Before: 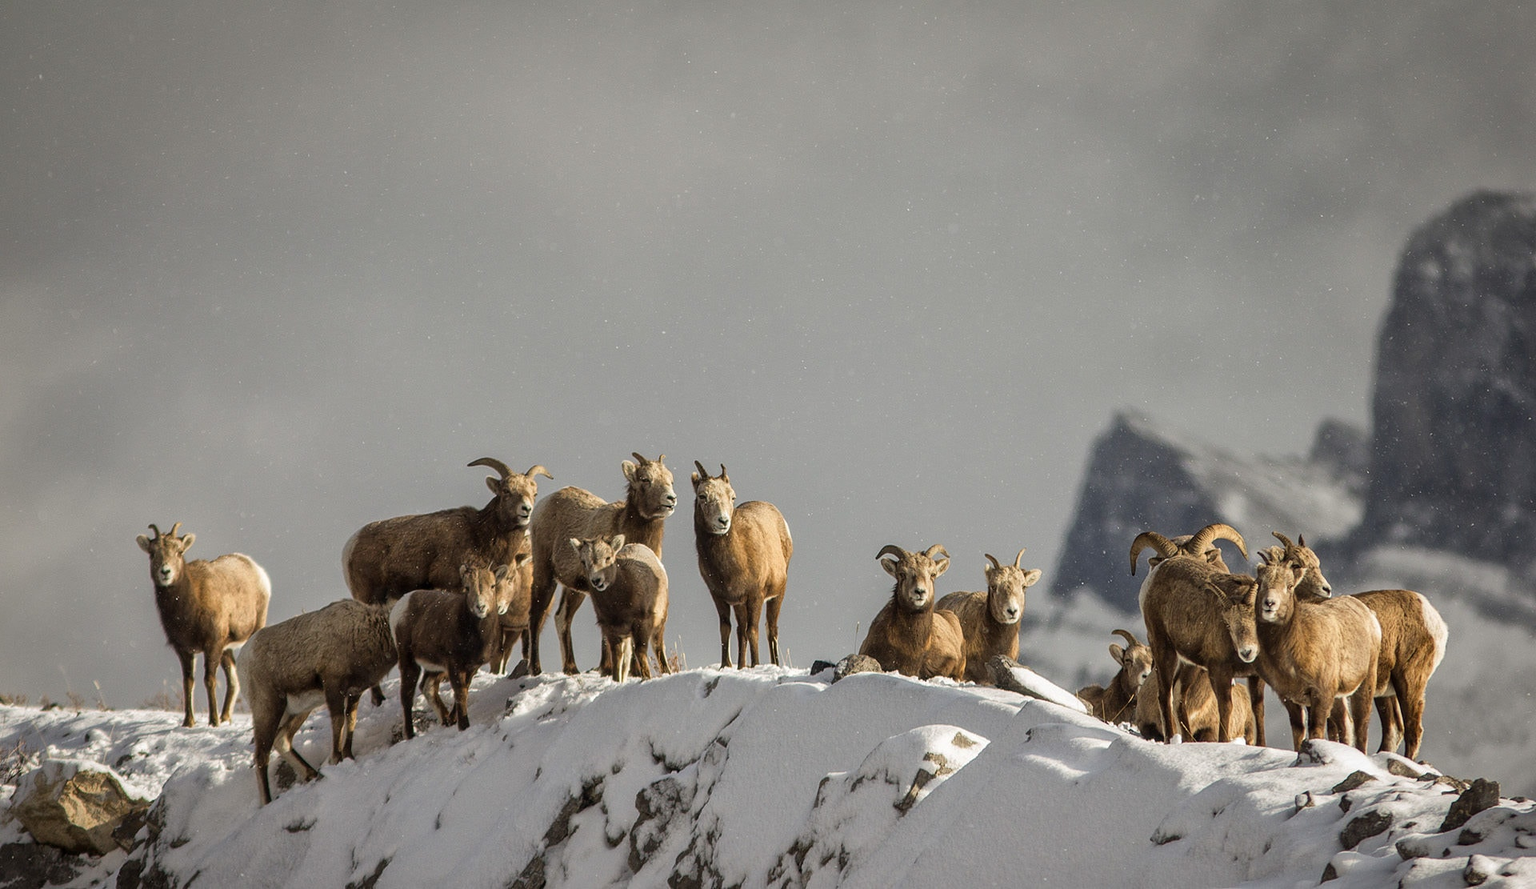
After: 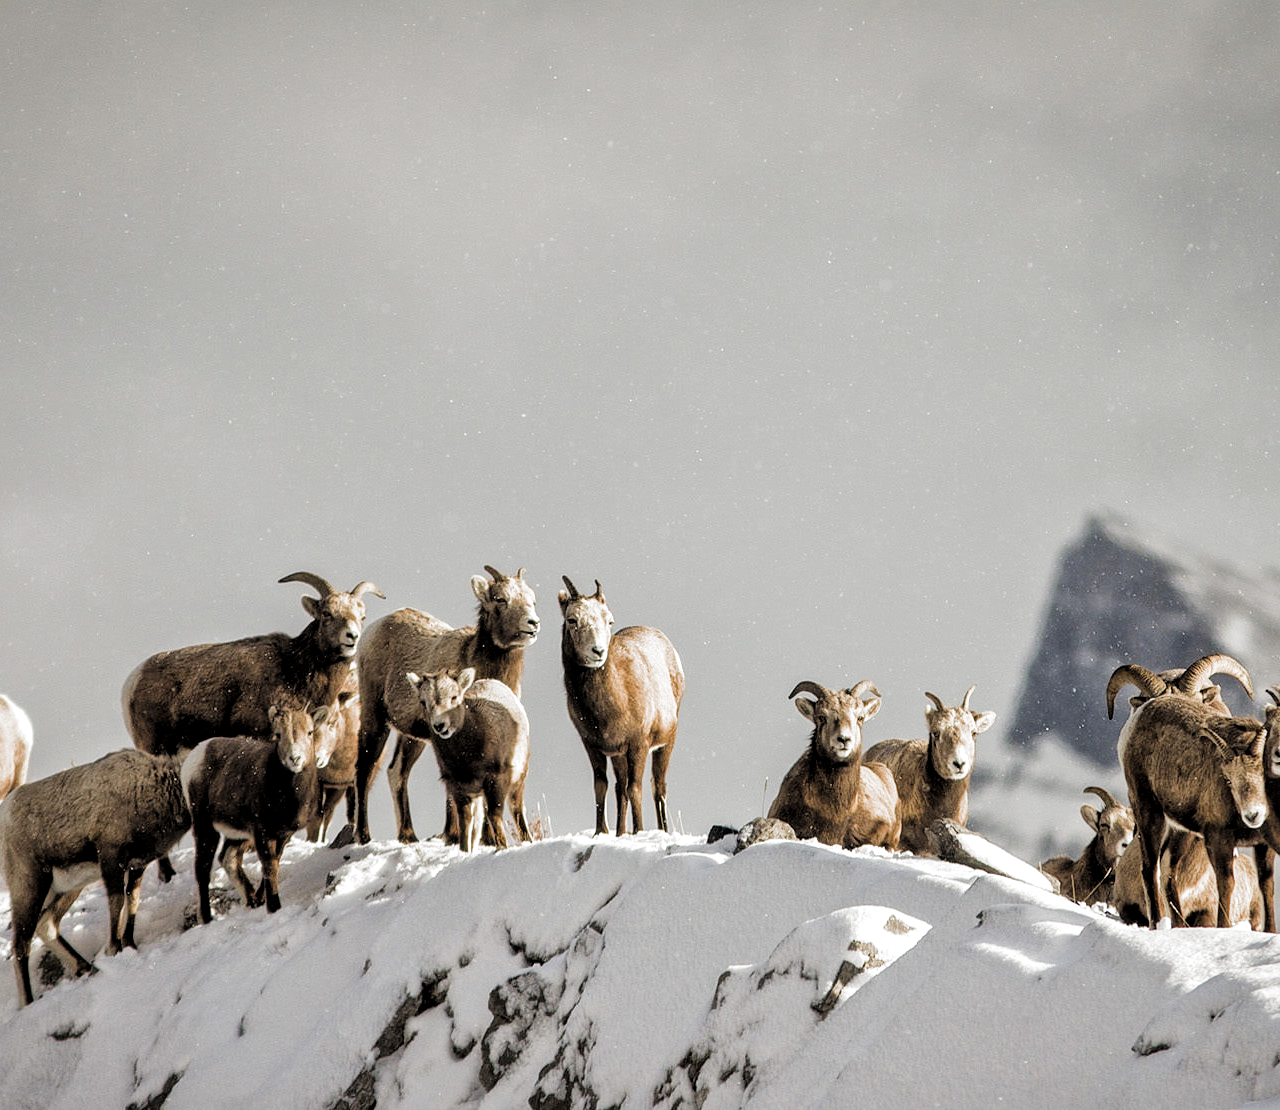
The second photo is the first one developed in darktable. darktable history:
filmic rgb: black relative exposure -4.9 EV, white relative exposure 2.82 EV, hardness 3.71, add noise in highlights 0.001, preserve chrominance luminance Y, color science v3 (2019), use custom middle-gray values true, contrast in highlights soft
crop and rotate: left 15.988%, right 17.295%
exposure: black level correction 0, exposure 0.704 EV, compensate exposure bias true, compensate highlight preservation false
local contrast: mode bilateral grid, contrast 29, coarseness 16, detail 116%, midtone range 0.2
